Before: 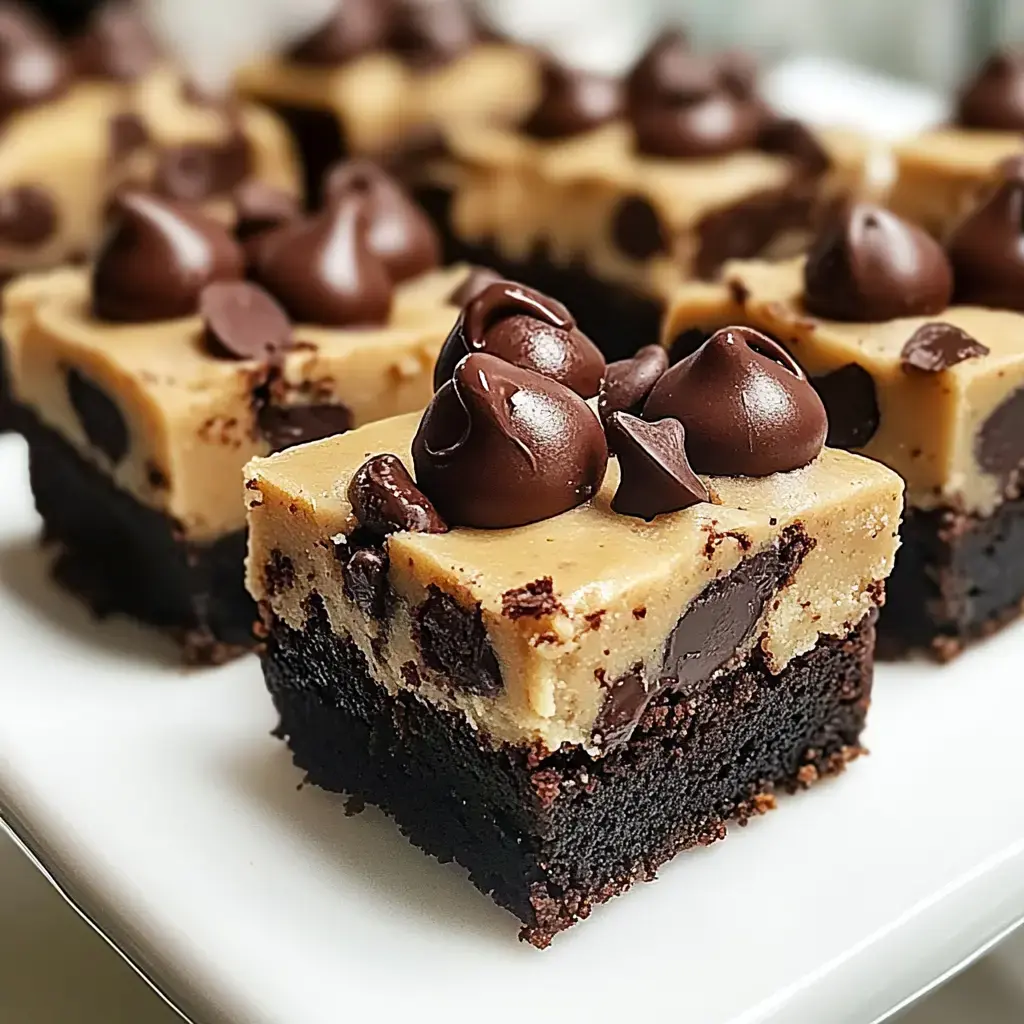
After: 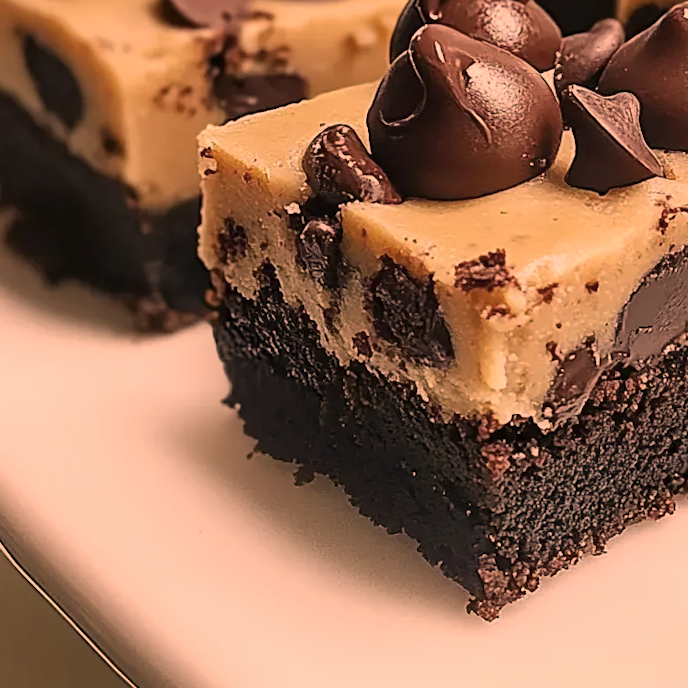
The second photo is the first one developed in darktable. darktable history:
crop and rotate: angle -0.82°, left 3.85%, top 31.828%, right 27.992%
color correction: highlights a* 40, highlights b* 40, saturation 0.69
color balance rgb: perceptual saturation grading › global saturation -0.31%, global vibrance -8%, contrast -13%, saturation formula JzAzBz (2021)
